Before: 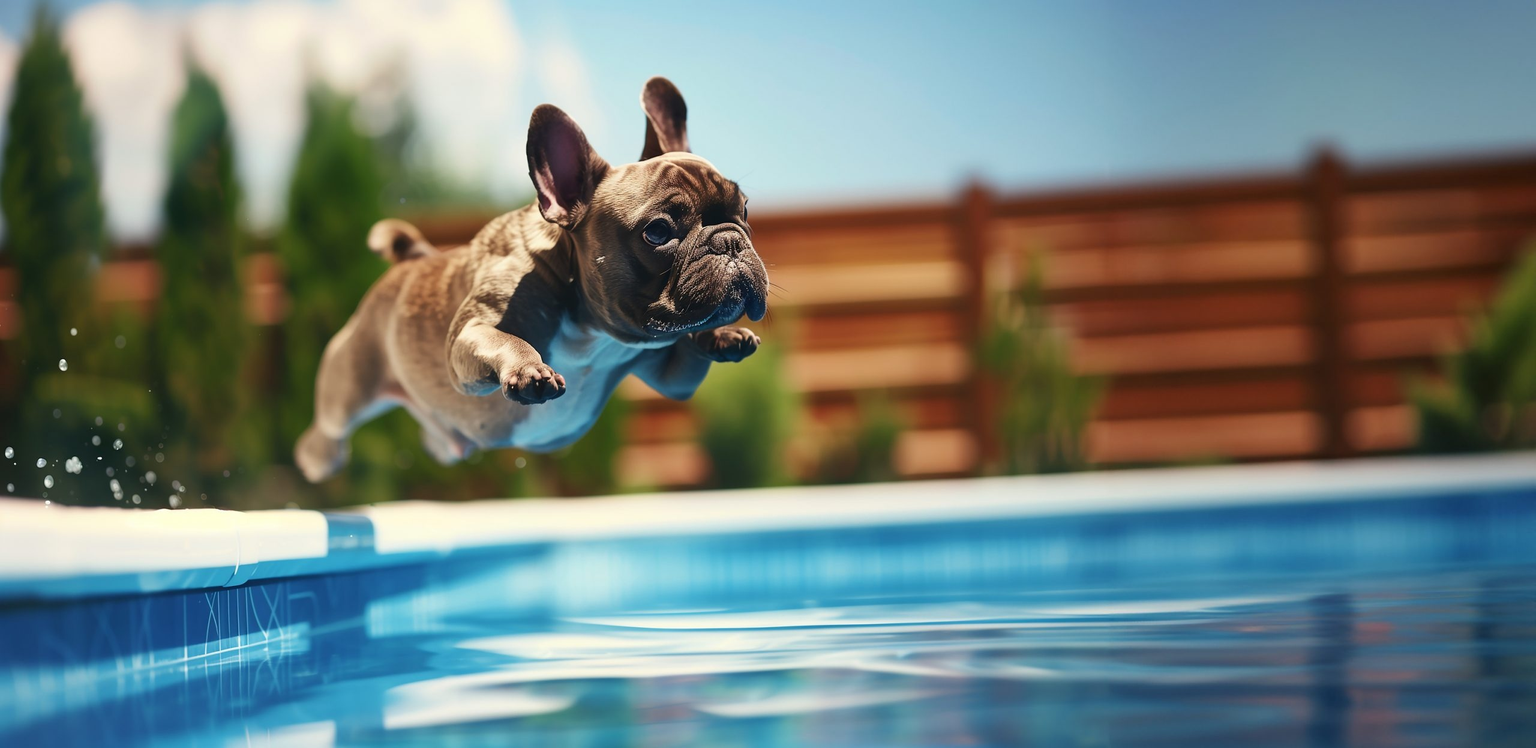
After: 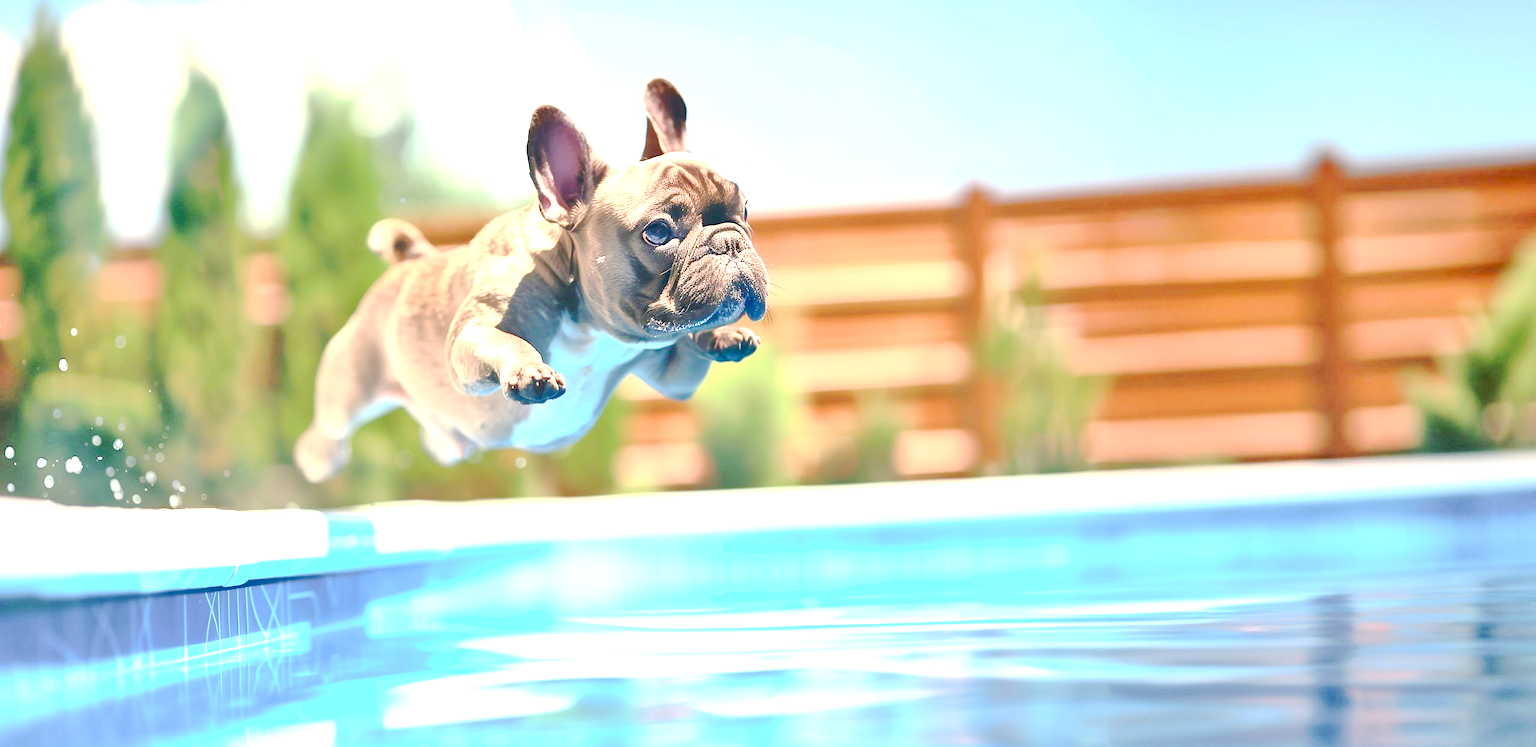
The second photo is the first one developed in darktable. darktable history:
tone equalizer: -7 EV 0.15 EV, -6 EV 0.6 EV, -5 EV 1.15 EV, -4 EV 1.33 EV, -3 EV 1.15 EV, -2 EV 0.6 EV, -1 EV 0.15 EV, mask exposure compensation -0.5 EV
contrast brightness saturation: contrast 0.24, brightness 0.09
exposure: black level correction 0.001, exposure 1.646 EV, compensate exposure bias true, compensate highlight preservation false
tone curve: curves: ch0 [(0, 0) (0.003, 0.058) (0.011, 0.059) (0.025, 0.061) (0.044, 0.067) (0.069, 0.084) (0.1, 0.102) (0.136, 0.124) (0.177, 0.171) (0.224, 0.246) (0.277, 0.324) (0.335, 0.411) (0.399, 0.509) (0.468, 0.605) (0.543, 0.688) (0.623, 0.738) (0.709, 0.798) (0.801, 0.852) (0.898, 0.911) (1, 1)], preserve colors none
shadows and highlights: shadows 37.27, highlights -28.18, soften with gaussian
